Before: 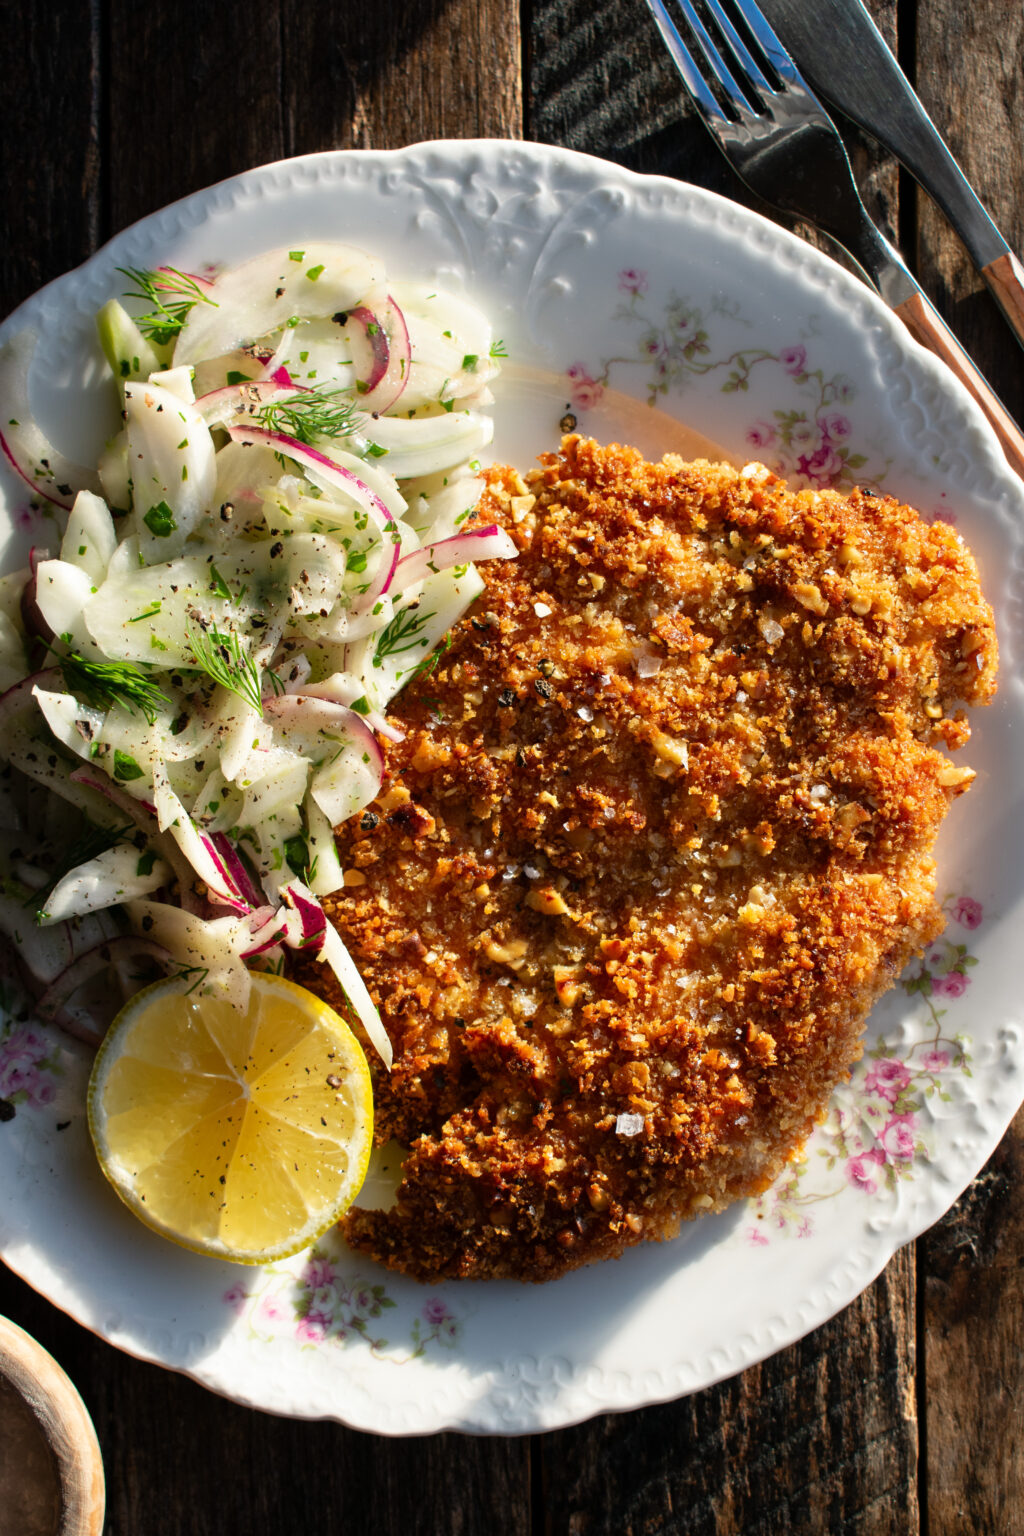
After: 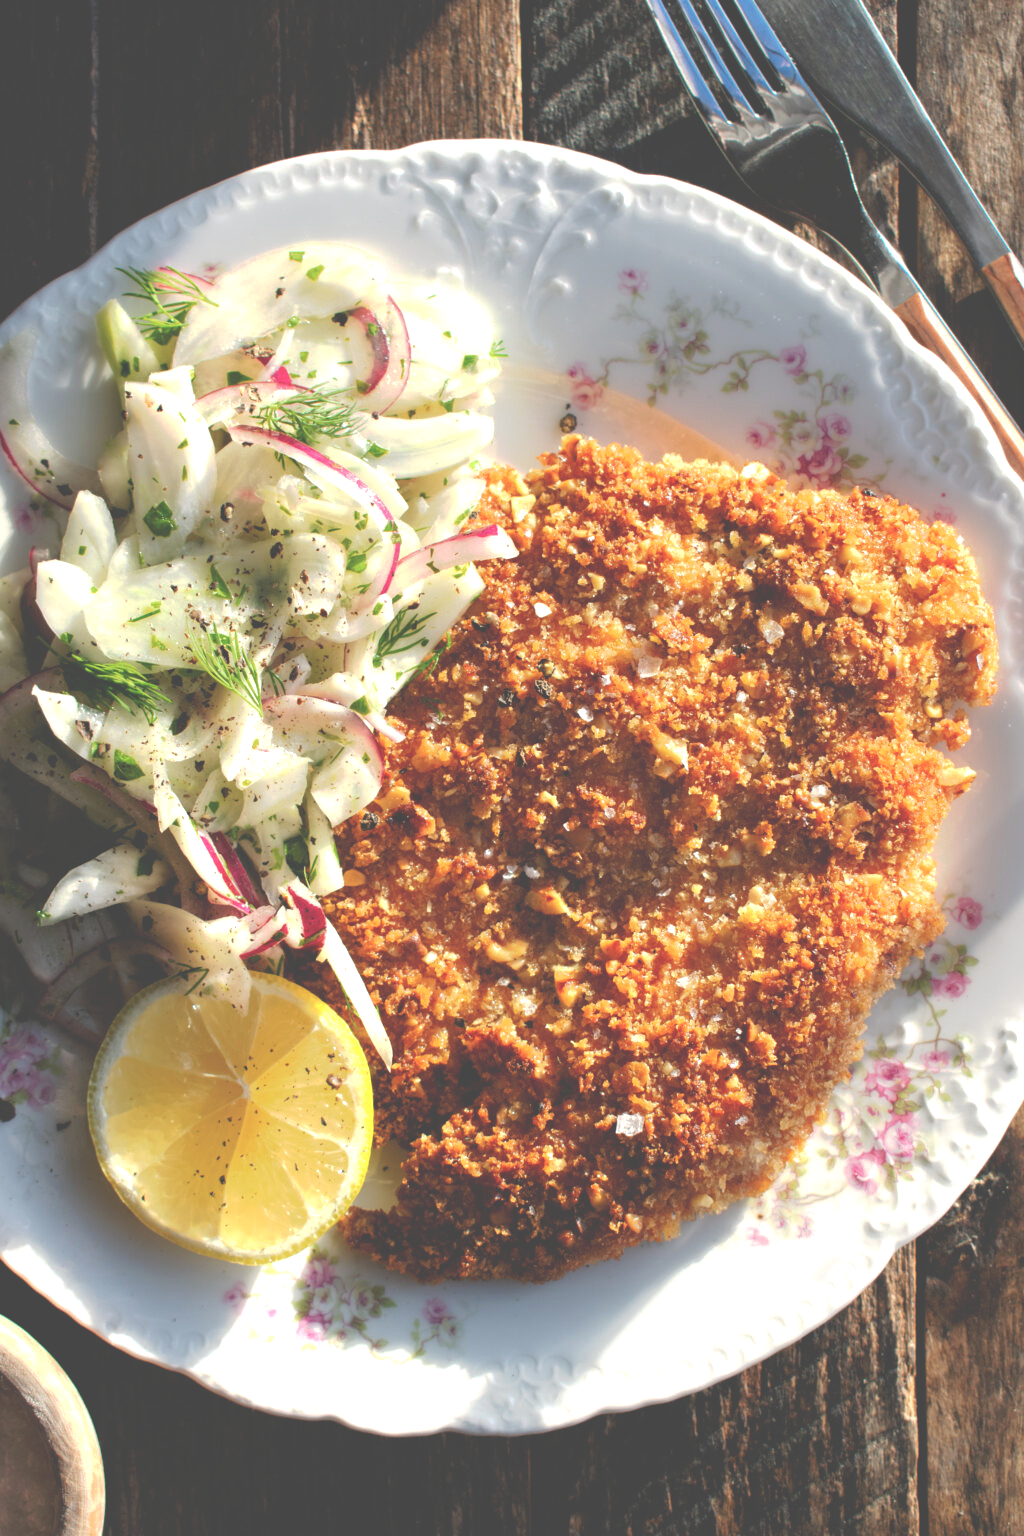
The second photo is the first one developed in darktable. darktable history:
tone curve: curves: ch0 [(0, 0) (0.003, 0.298) (0.011, 0.298) (0.025, 0.298) (0.044, 0.3) (0.069, 0.302) (0.1, 0.312) (0.136, 0.329) (0.177, 0.354) (0.224, 0.376) (0.277, 0.408) (0.335, 0.453) (0.399, 0.503) (0.468, 0.562) (0.543, 0.623) (0.623, 0.686) (0.709, 0.754) (0.801, 0.825) (0.898, 0.873) (1, 1)], preserve colors none
exposure: black level correction 0, exposure 0.5 EV, compensate highlight preservation false
